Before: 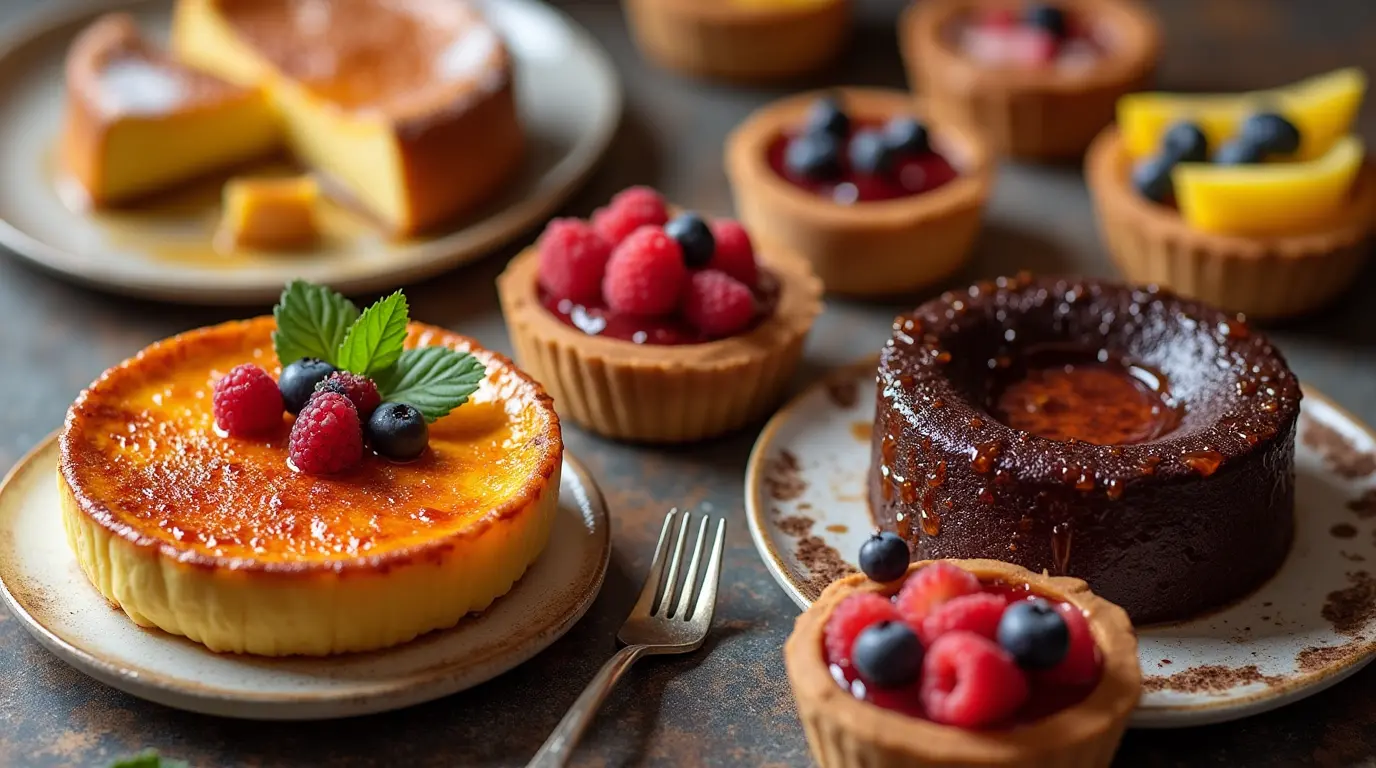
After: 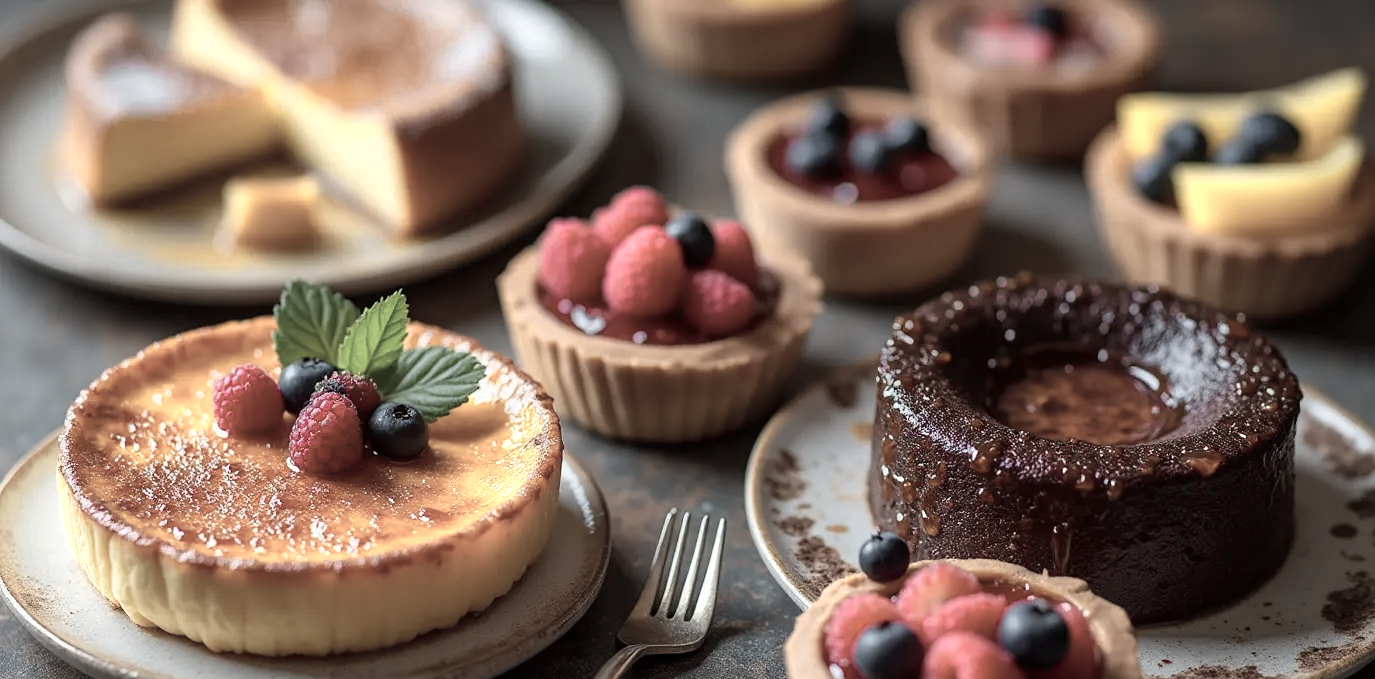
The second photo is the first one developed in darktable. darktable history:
color zones: curves: ch0 [(0, 0.6) (0.129, 0.585) (0.193, 0.596) (0.429, 0.5) (0.571, 0.5) (0.714, 0.5) (0.857, 0.5) (1, 0.6)]; ch1 [(0, 0.453) (0.112, 0.245) (0.213, 0.252) (0.429, 0.233) (0.571, 0.231) (0.683, 0.242) (0.857, 0.296) (1, 0.453)]
crop and rotate: top 0%, bottom 11.49%
